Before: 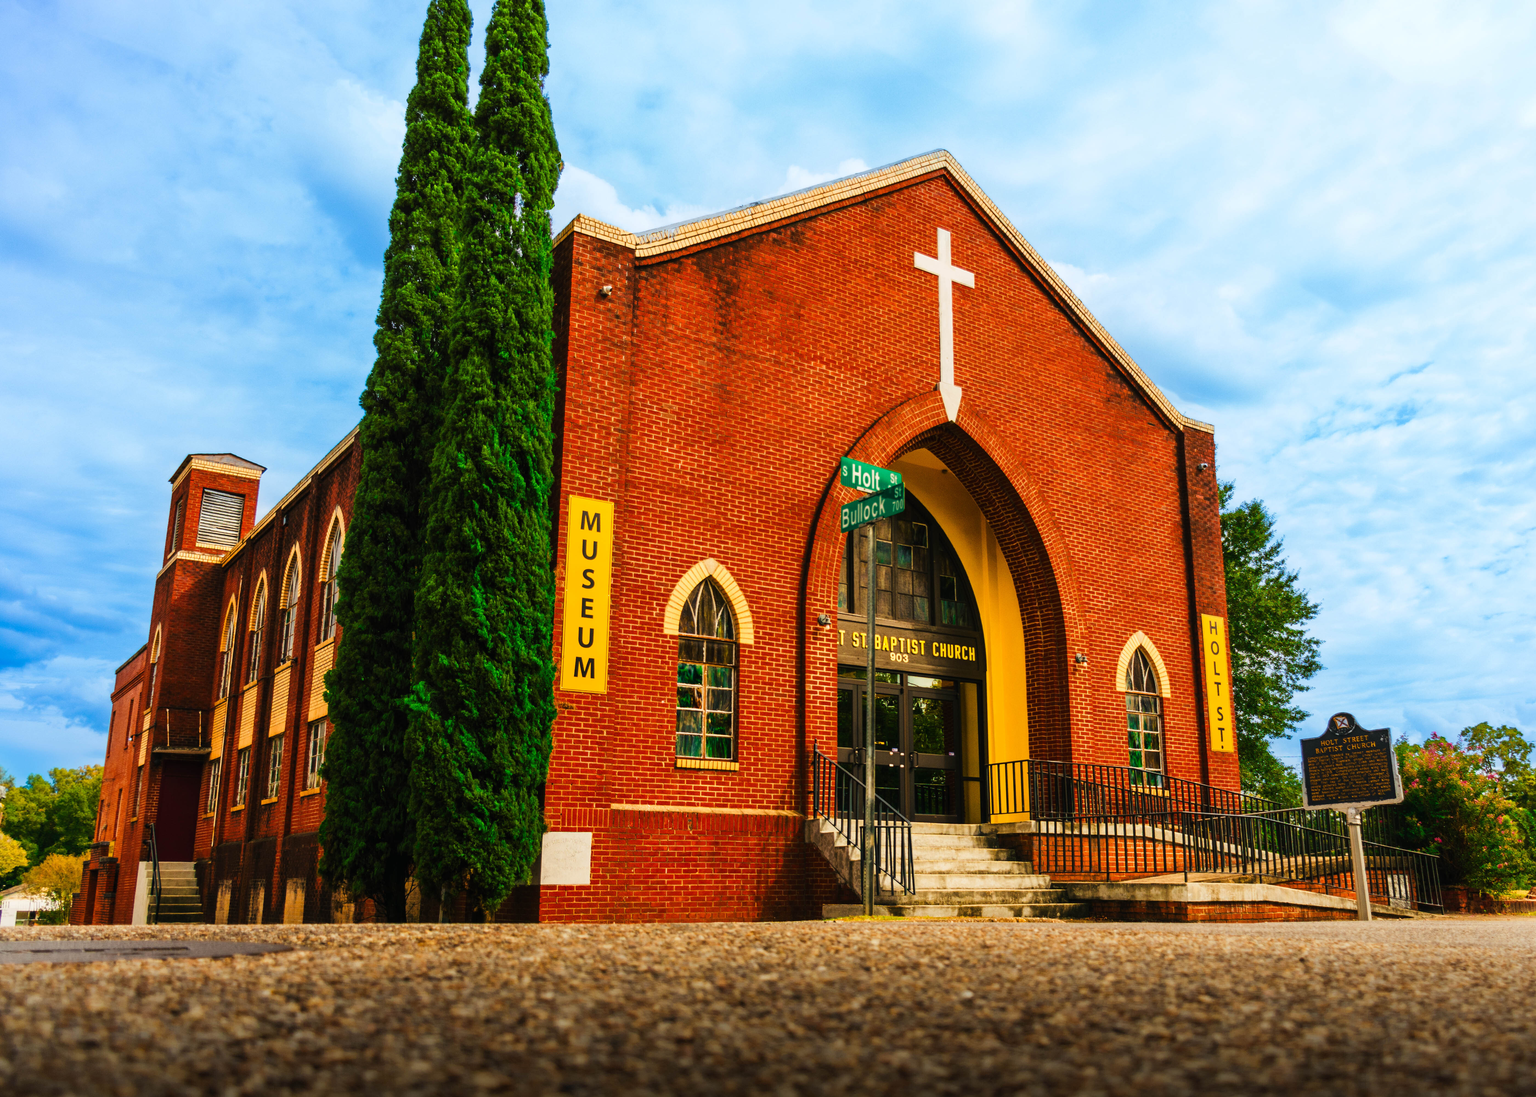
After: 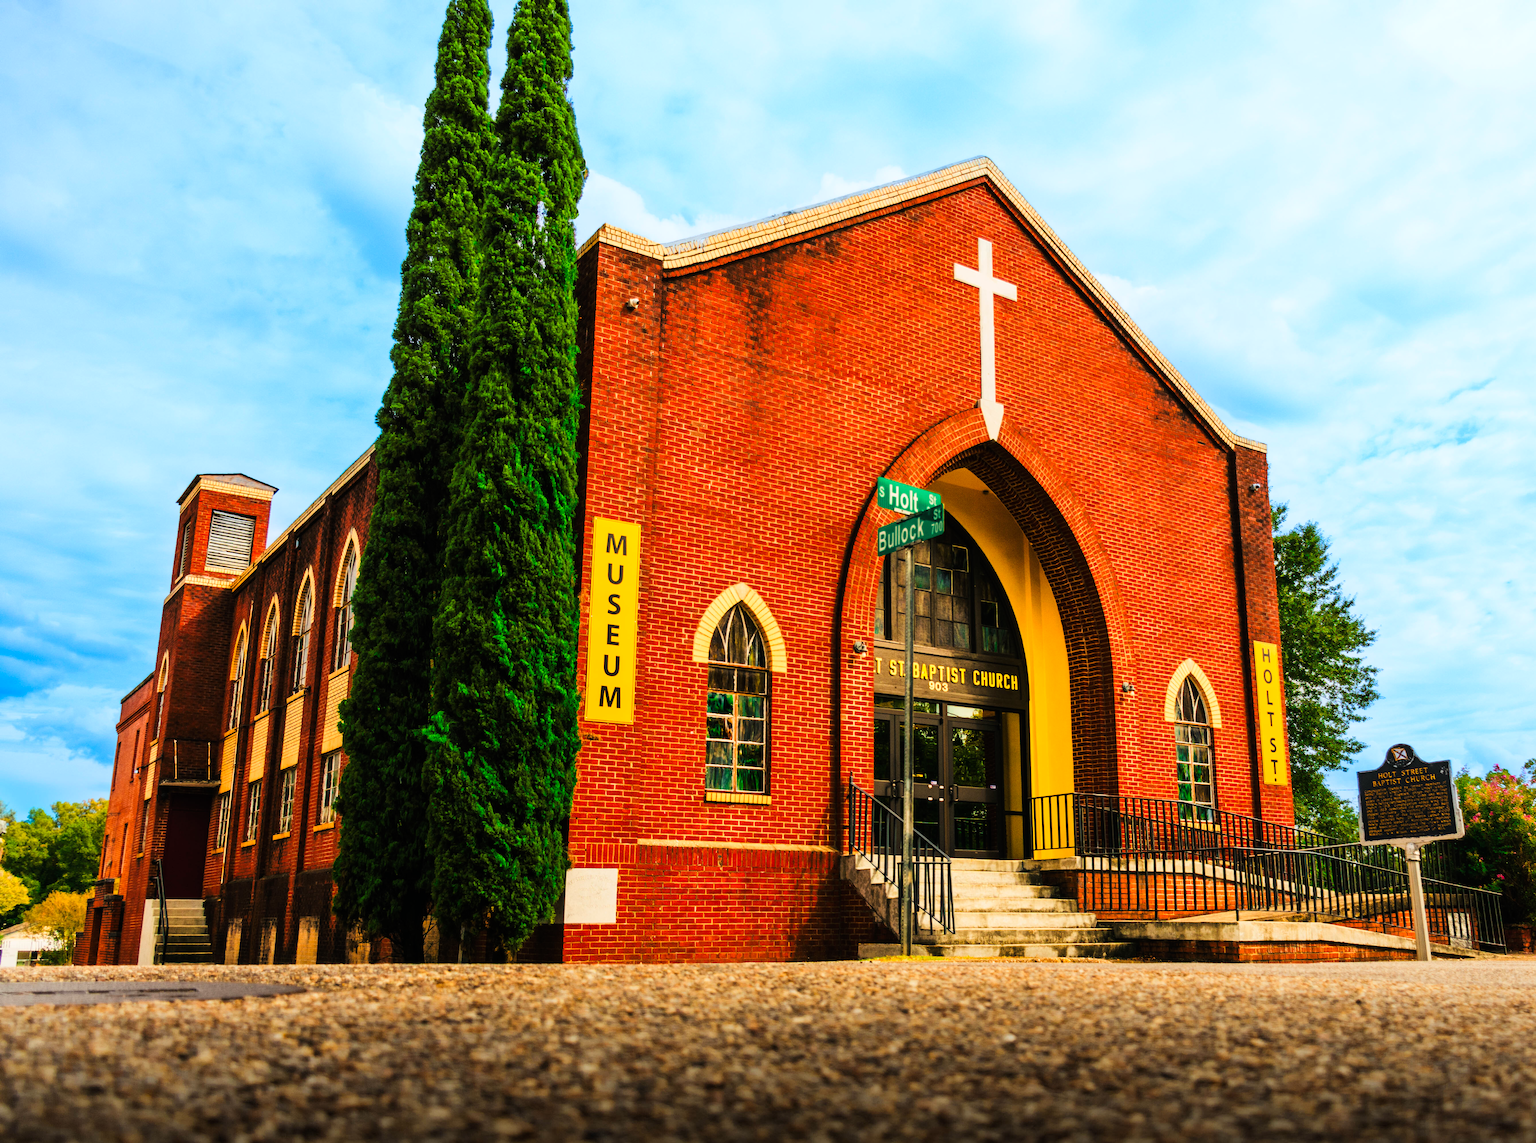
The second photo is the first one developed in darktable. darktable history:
tone curve: curves: ch0 [(0, 0) (0.004, 0.001) (0.133, 0.112) (0.325, 0.362) (0.832, 0.893) (1, 1)], color space Lab, linked channels, preserve colors none
crop: right 4.126%, bottom 0.031%
